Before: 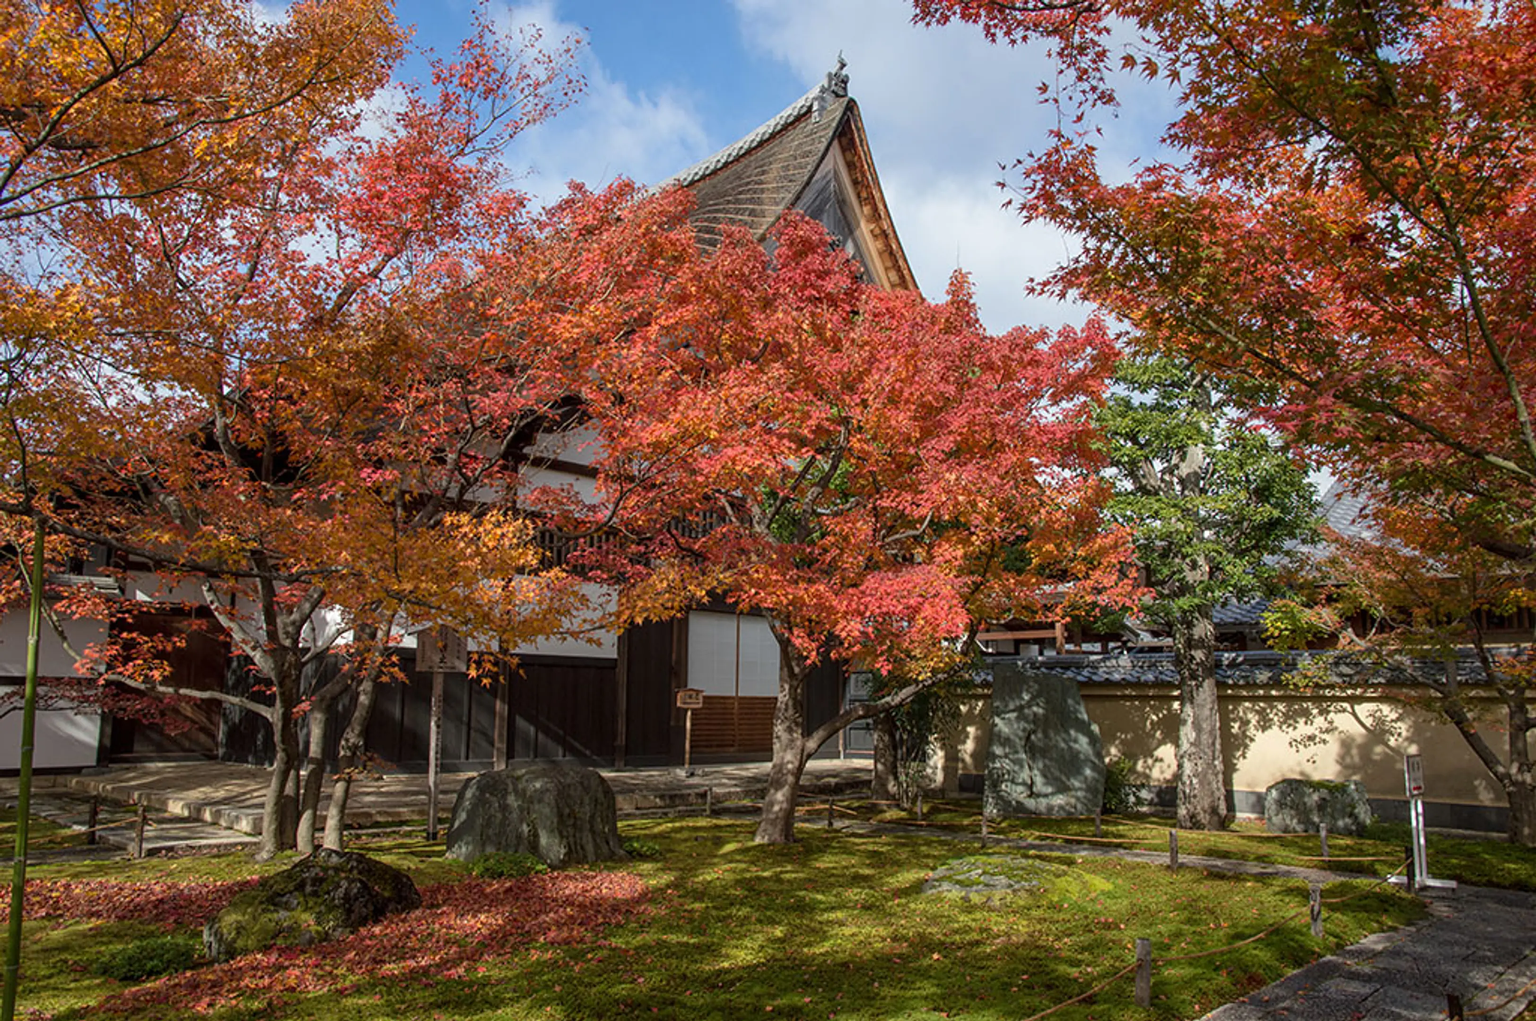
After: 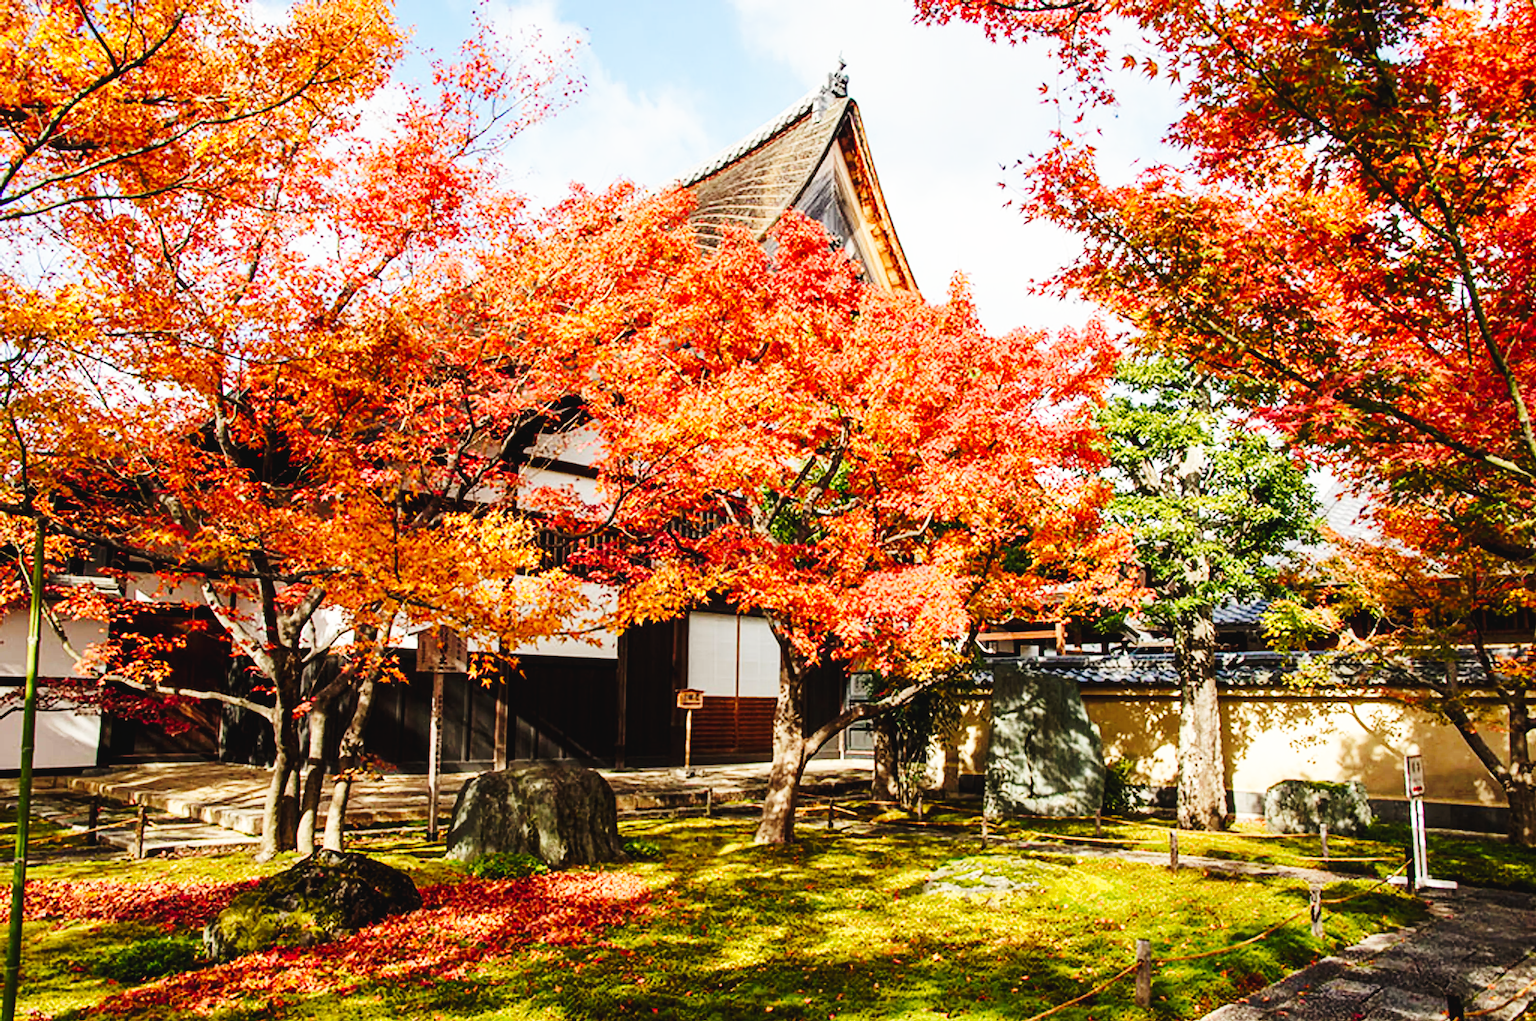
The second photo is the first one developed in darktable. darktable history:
base curve: curves: ch0 [(0, 0) (0.007, 0.004) (0.027, 0.03) (0.046, 0.07) (0.207, 0.54) (0.442, 0.872) (0.673, 0.972) (1, 1)], preserve colors none
white balance: red 1.045, blue 0.932
shadows and highlights: radius 331.84, shadows 53.55, highlights -100, compress 94.63%, highlights color adjustment 73.23%, soften with gaussian
tone curve: curves: ch0 [(0, 0) (0.003, 0.031) (0.011, 0.033) (0.025, 0.036) (0.044, 0.045) (0.069, 0.06) (0.1, 0.079) (0.136, 0.109) (0.177, 0.15) (0.224, 0.192) (0.277, 0.262) (0.335, 0.347) (0.399, 0.433) (0.468, 0.528) (0.543, 0.624) (0.623, 0.705) (0.709, 0.788) (0.801, 0.865) (0.898, 0.933) (1, 1)], preserve colors none
